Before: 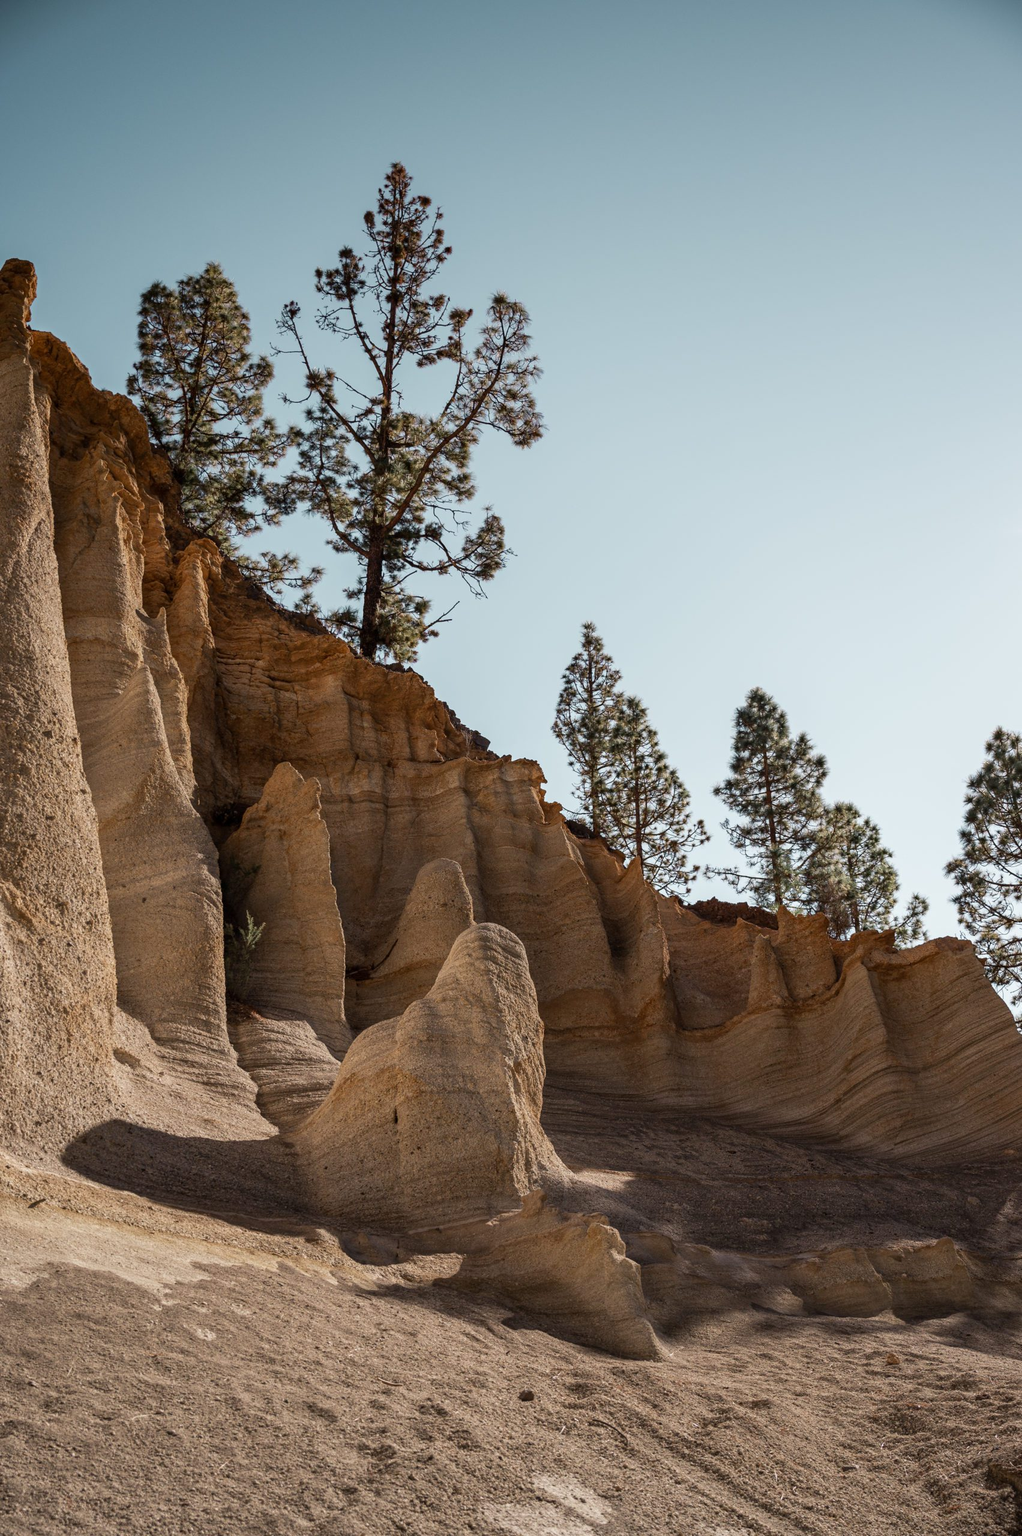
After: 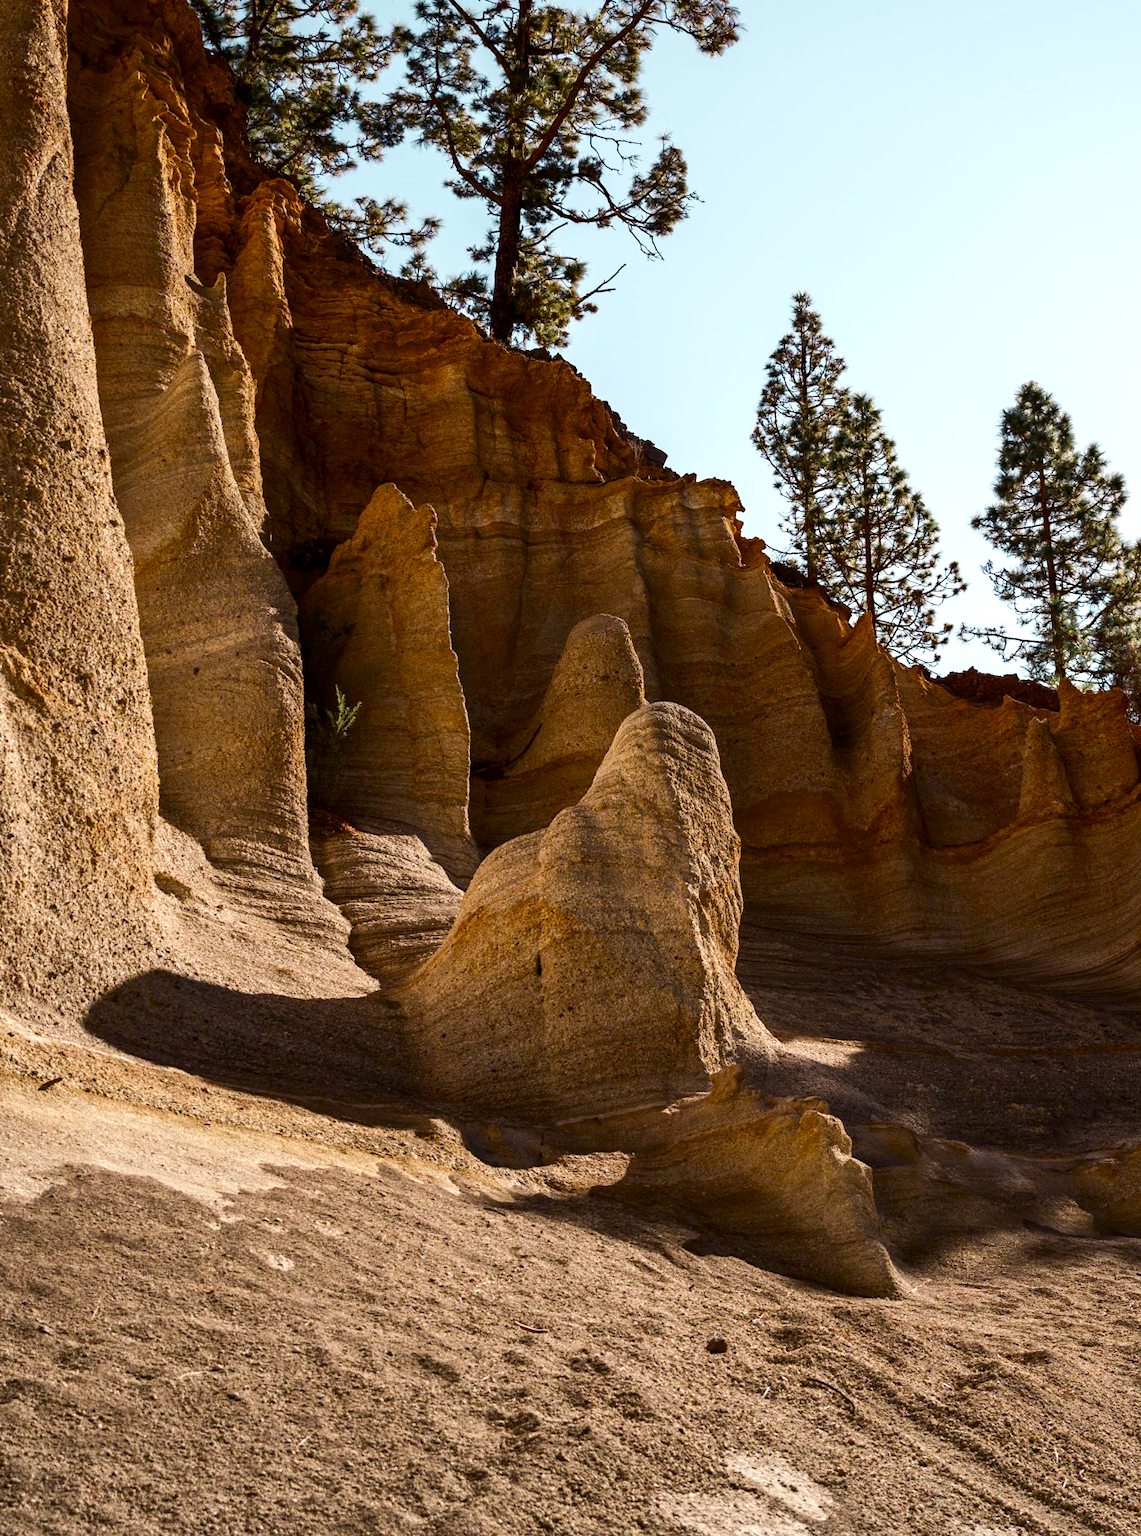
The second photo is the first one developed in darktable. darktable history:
crop: top 26.531%, right 17.959%
tone equalizer: -8 EV -0.417 EV, -7 EV -0.389 EV, -6 EV -0.333 EV, -5 EV -0.222 EV, -3 EV 0.222 EV, -2 EV 0.333 EV, -1 EV 0.389 EV, +0 EV 0.417 EV, edges refinement/feathering 500, mask exposure compensation -1.57 EV, preserve details no
contrast brightness saturation: contrast 0.13, brightness -0.05, saturation 0.16
color balance rgb: linear chroma grading › global chroma 8.12%, perceptual saturation grading › global saturation 9.07%, perceptual saturation grading › highlights -13.84%, perceptual saturation grading › mid-tones 14.88%, perceptual saturation grading › shadows 22.8%, perceptual brilliance grading › highlights 2.61%, global vibrance 12.07%
